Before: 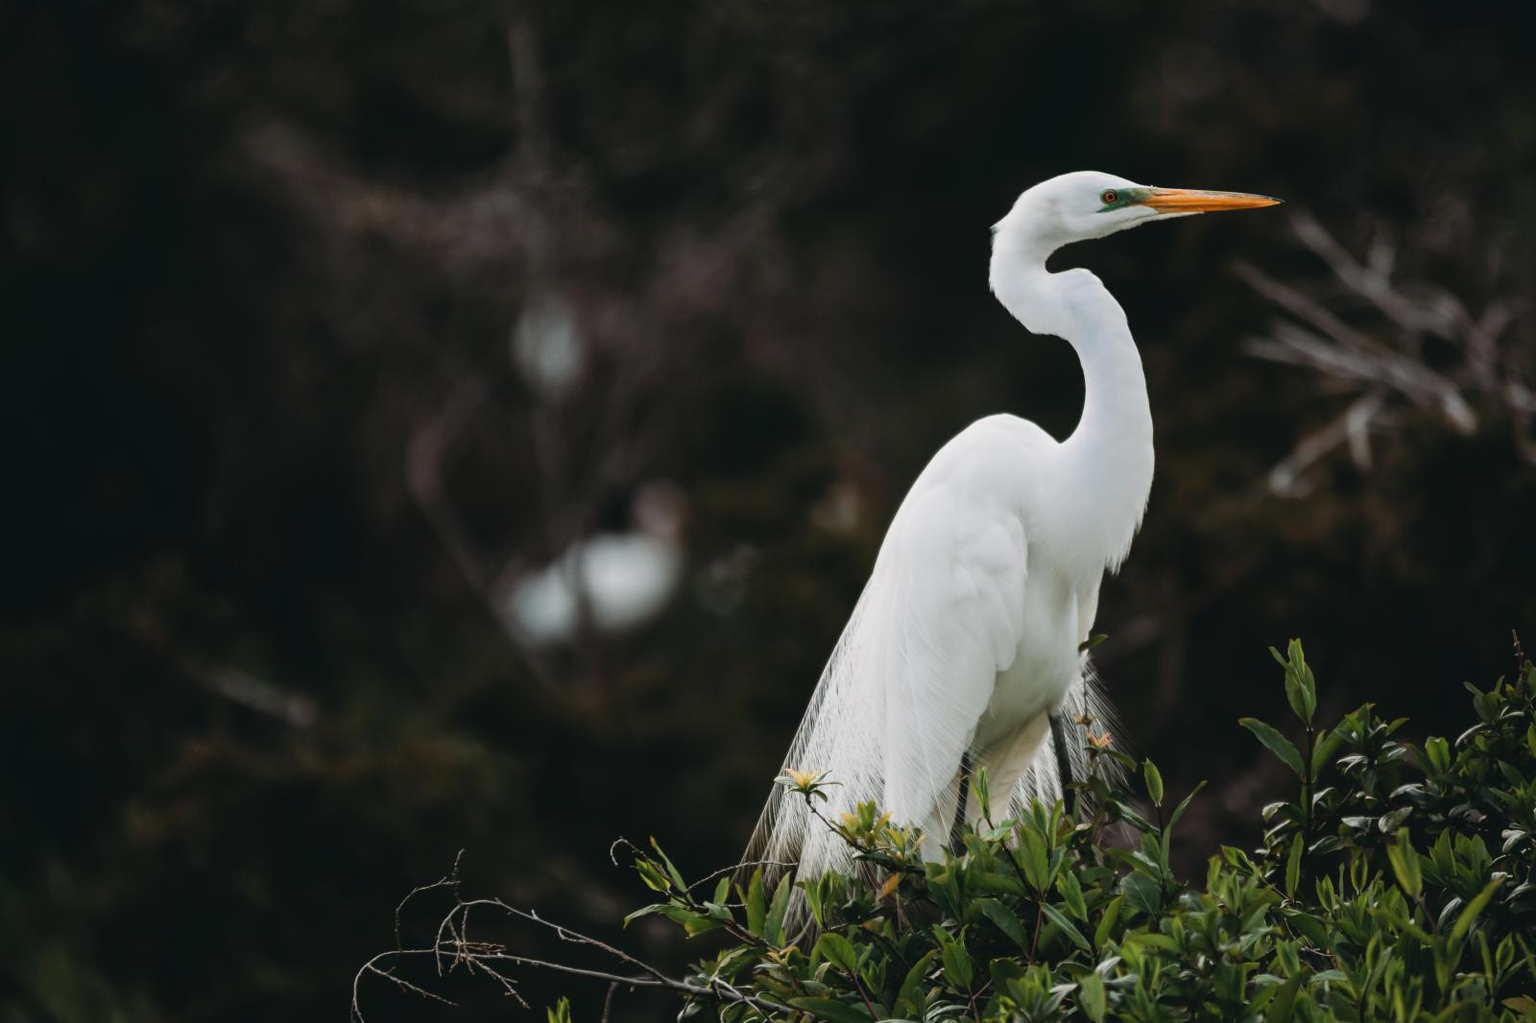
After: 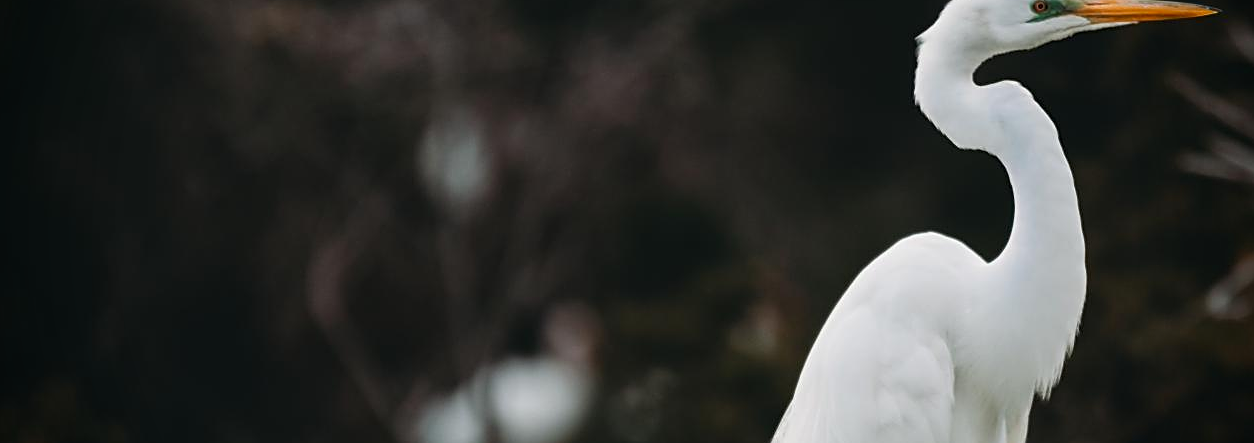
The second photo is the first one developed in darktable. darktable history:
vignetting: brightness -0.986, saturation 0.495
sharpen: on, module defaults
crop: left 7.311%, top 18.685%, right 14.27%, bottom 39.724%
